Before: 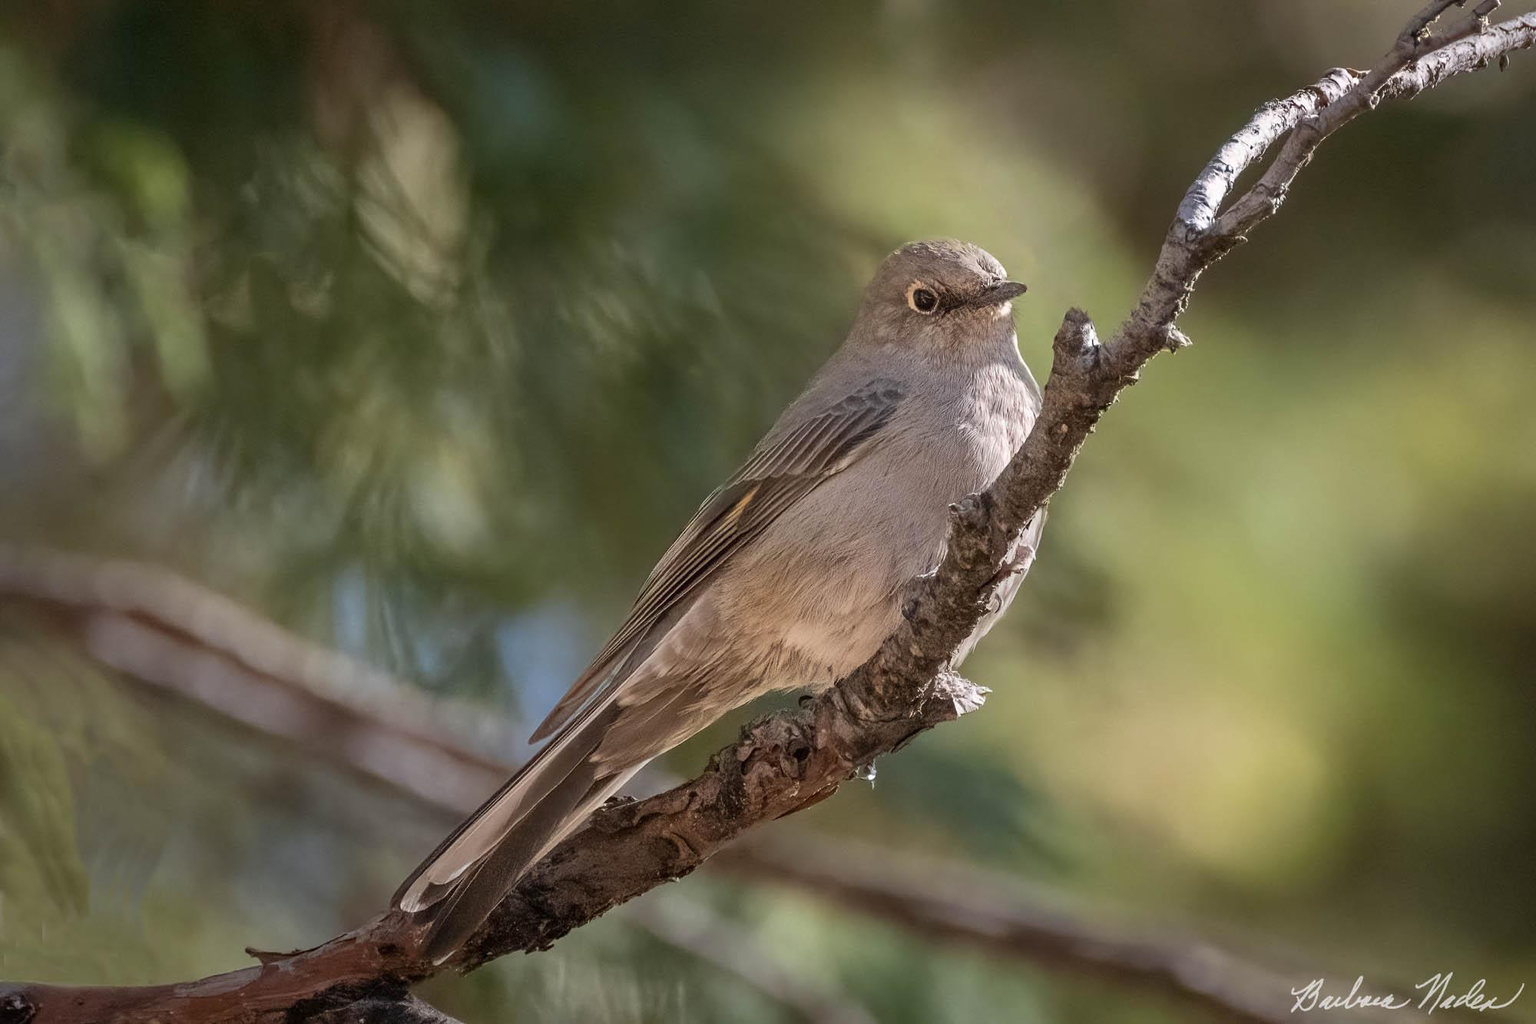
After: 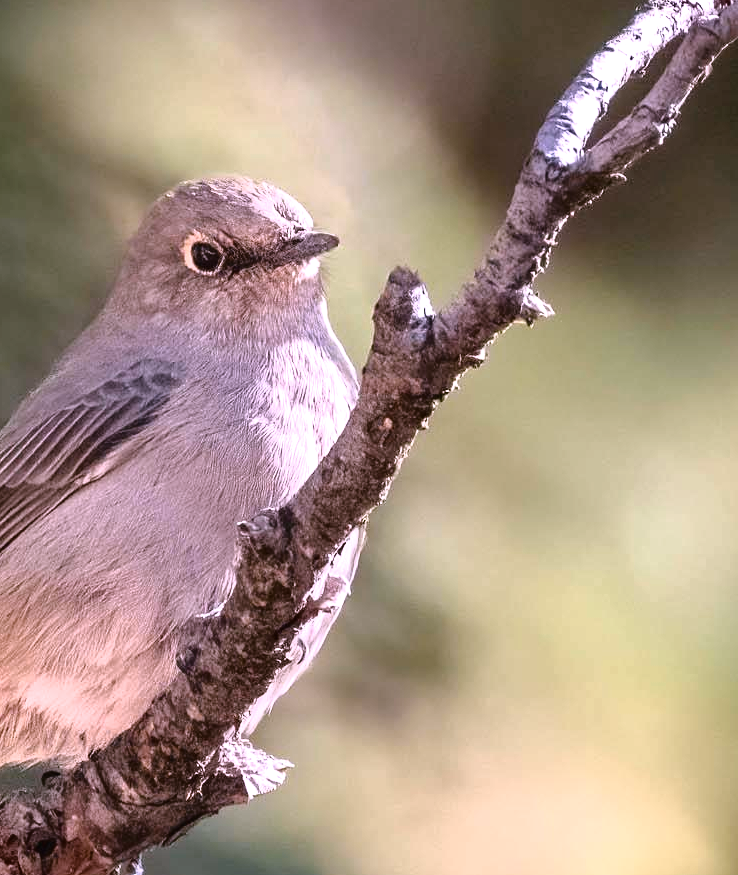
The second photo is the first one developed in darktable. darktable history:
color balance rgb: perceptual saturation grading › global saturation 20%, perceptual saturation grading › highlights -25%, perceptual saturation grading › shadows 25%
rotate and perspective: crop left 0, crop top 0
crop and rotate: left 49.936%, top 10.094%, right 13.136%, bottom 24.256%
contrast brightness saturation: contrast 0.15, brightness 0.05
white balance: red 1.188, blue 1.11
tone curve: curves: ch0 [(0, 0) (0.224, 0.12) (0.375, 0.296) (0.528, 0.472) (0.681, 0.634) (0.8, 0.766) (0.873, 0.877) (1, 1)], preserve colors basic power
exposure: black level correction -0.002, exposure 0.54 EV, compensate highlight preservation false
color calibration: illuminant F (fluorescent), F source F9 (Cool White Deluxe 4150 K) – high CRI, x 0.374, y 0.373, temperature 4158.34 K
